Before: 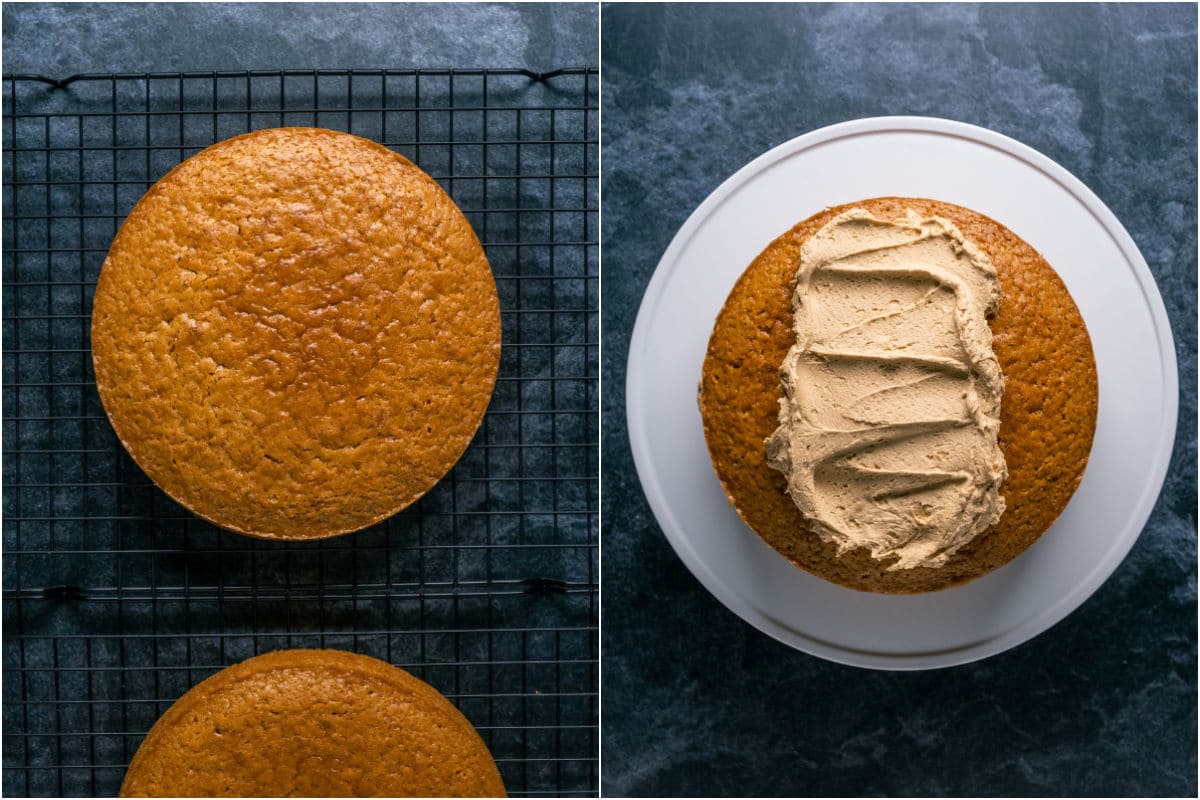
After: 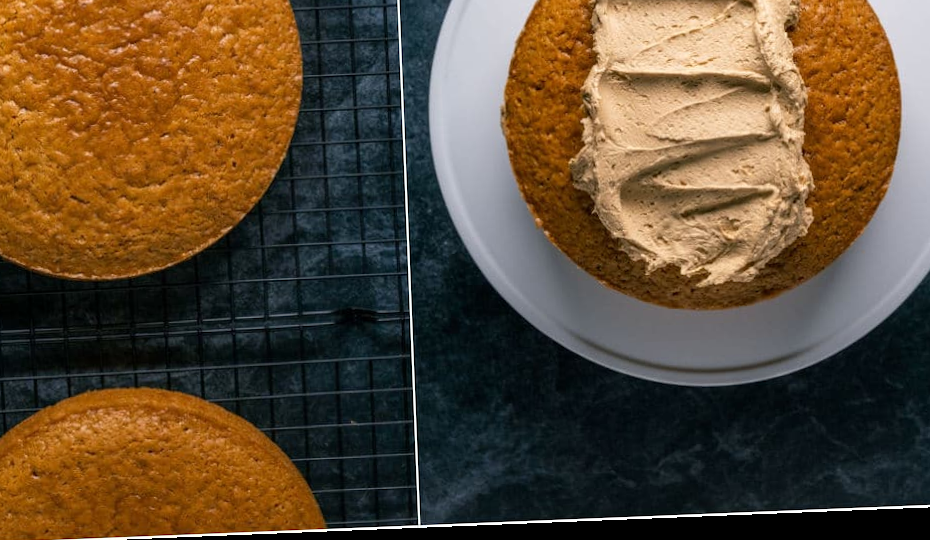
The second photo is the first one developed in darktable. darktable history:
white balance: emerald 1
rotate and perspective: rotation -2.29°, automatic cropping off
crop and rotate: left 17.299%, top 35.115%, right 7.015%, bottom 1.024%
